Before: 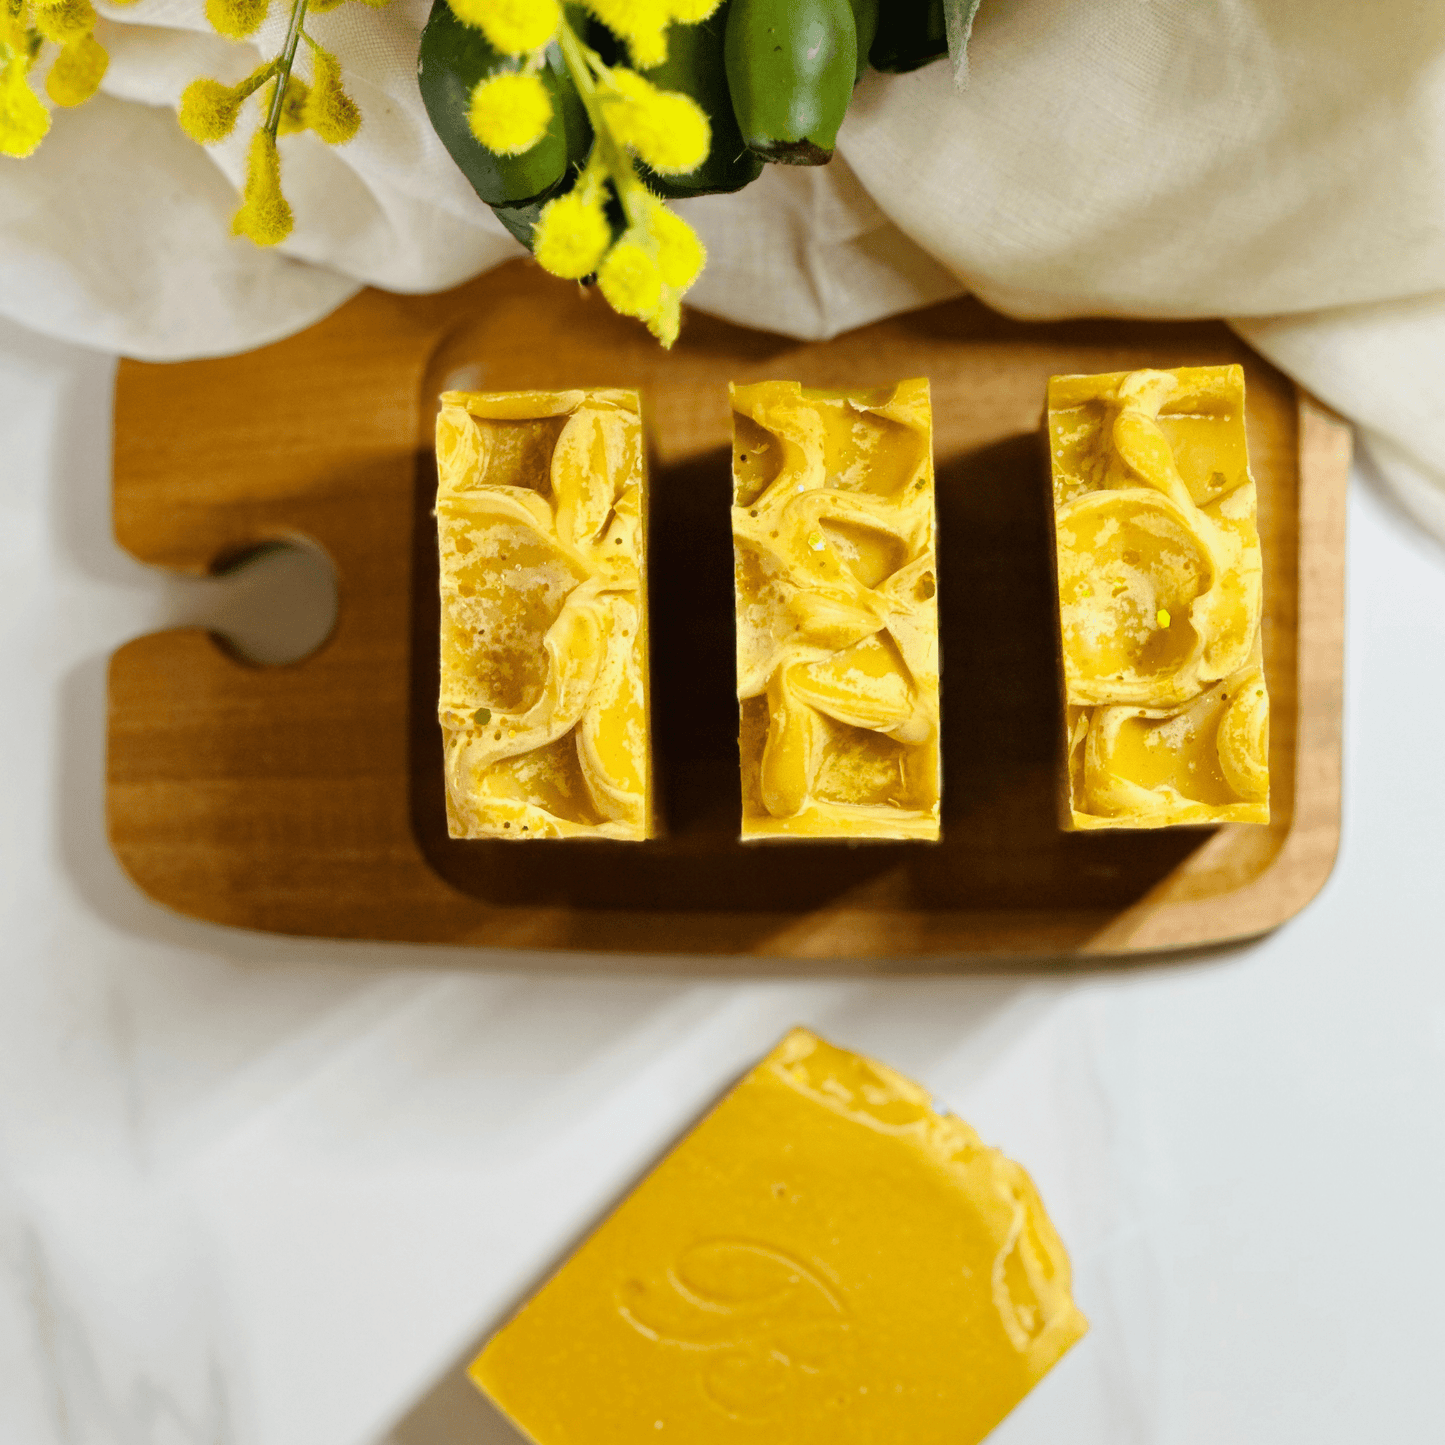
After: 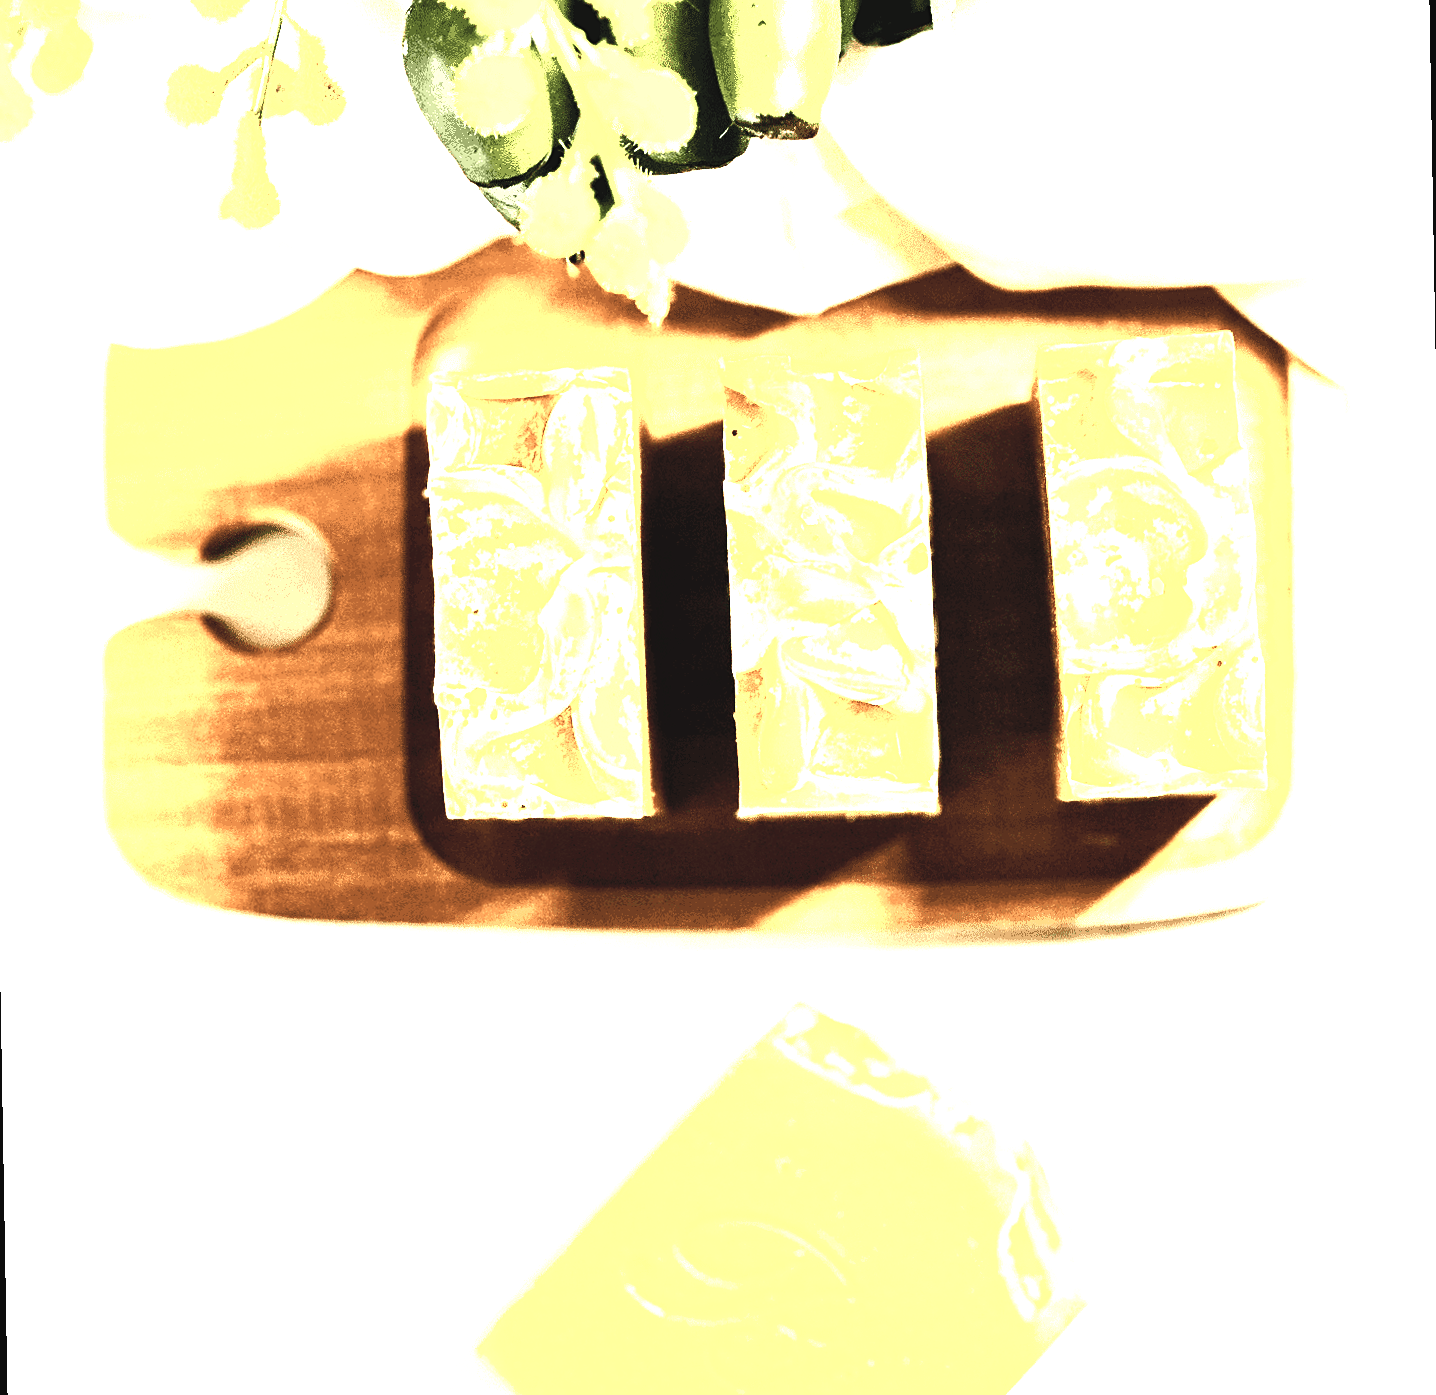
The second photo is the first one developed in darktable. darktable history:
rotate and perspective: rotation -1°, crop left 0.011, crop right 0.989, crop top 0.025, crop bottom 0.975
contrast brightness saturation: contrast 0.57, brightness 0.57, saturation -0.34
sharpen: on, module defaults
tone equalizer: on, module defaults
levels: levels [0, 0.394, 0.787]
base curve: curves: ch0 [(0, 0) (0.007, 0.004) (0.027, 0.03) (0.046, 0.07) (0.207, 0.54) (0.442, 0.872) (0.673, 0.972) (1, 1)], preserve colors none
